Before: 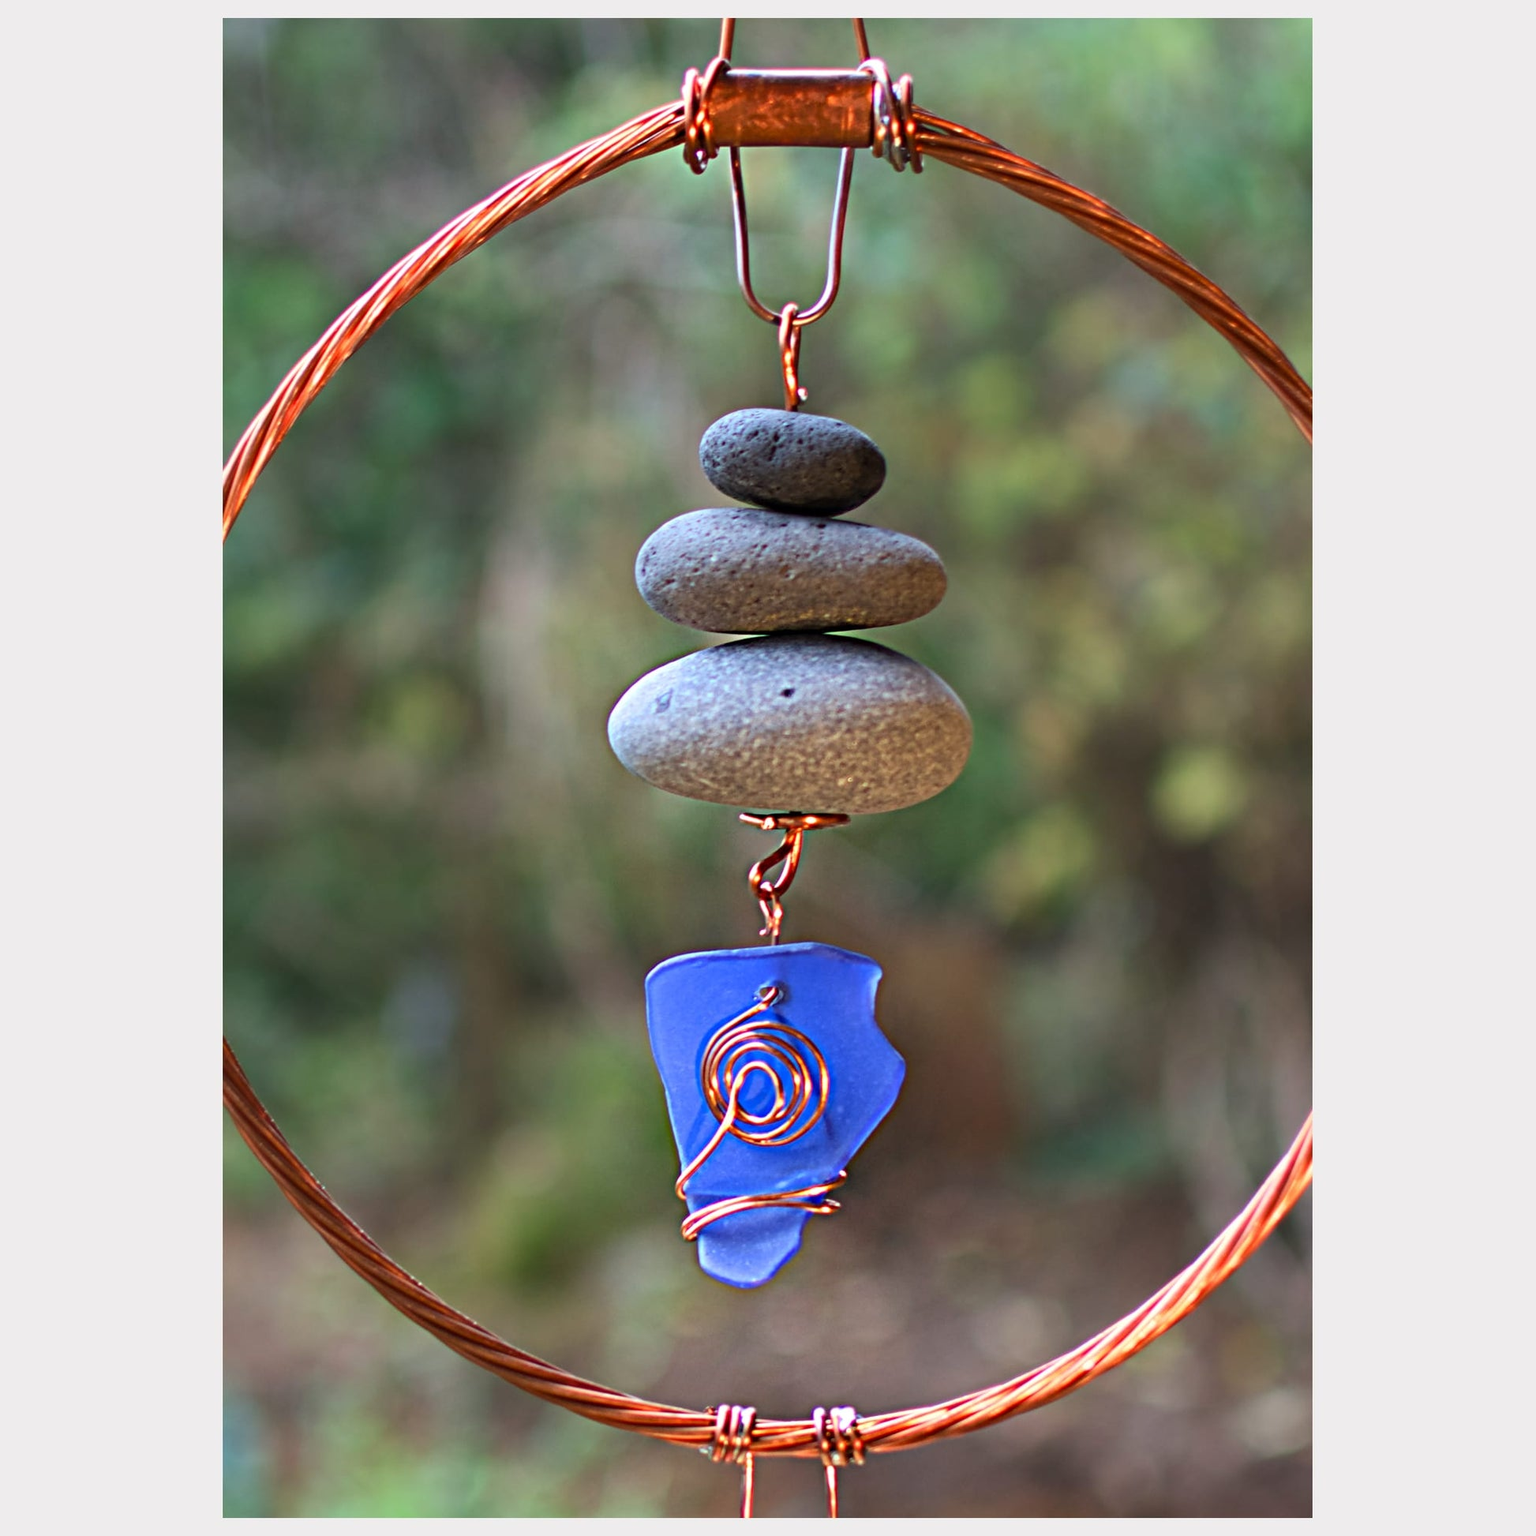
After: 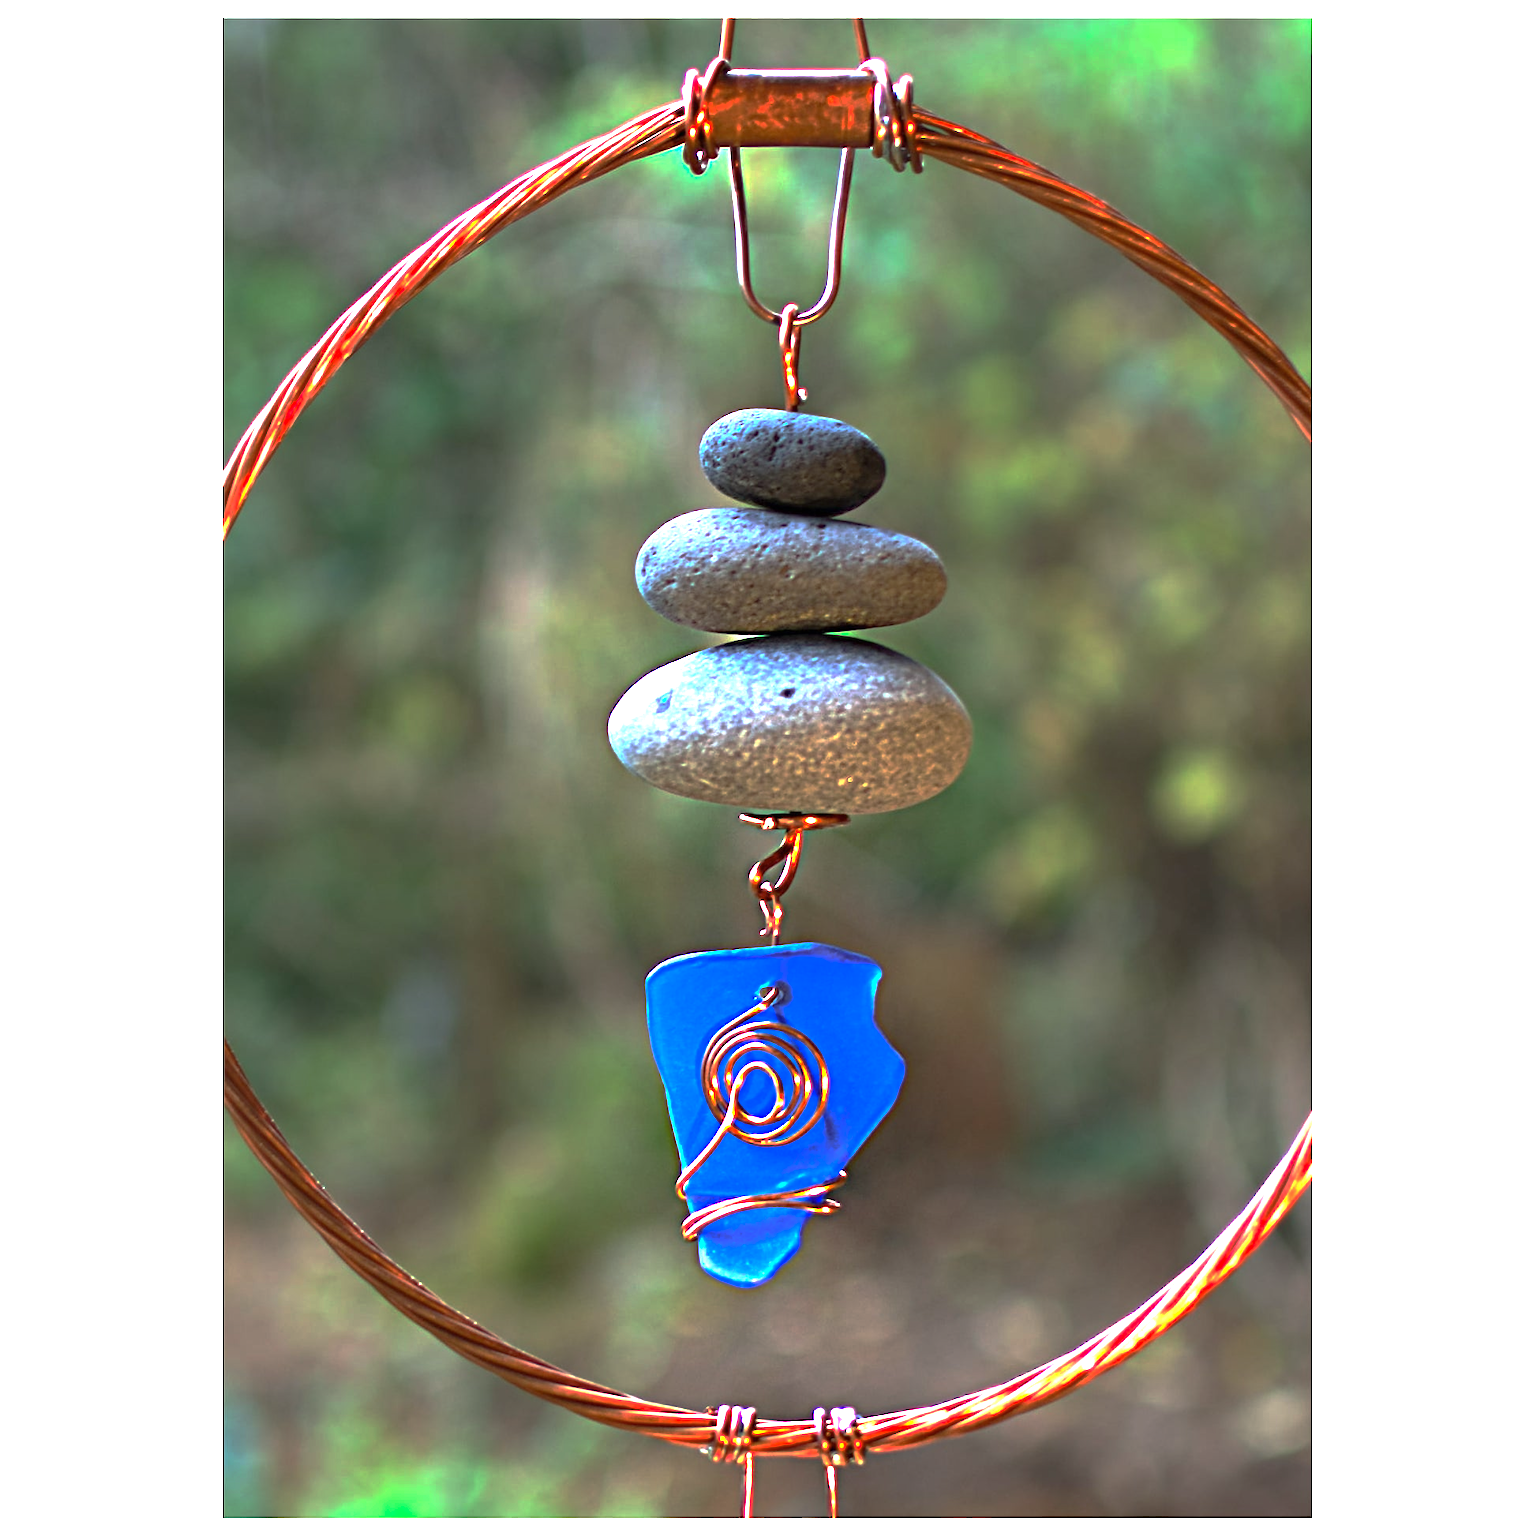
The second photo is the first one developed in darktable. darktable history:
base curve: curves: ch0 [(0, 0) (0.826, 0.587) (1, 1)], preserve colors none
exposure: black level correction 0, exposure 1.104 EV, compensate highlight preservation false
color correction: highlights a* -4.76, highlights b* 5.03, saturation 0.955
